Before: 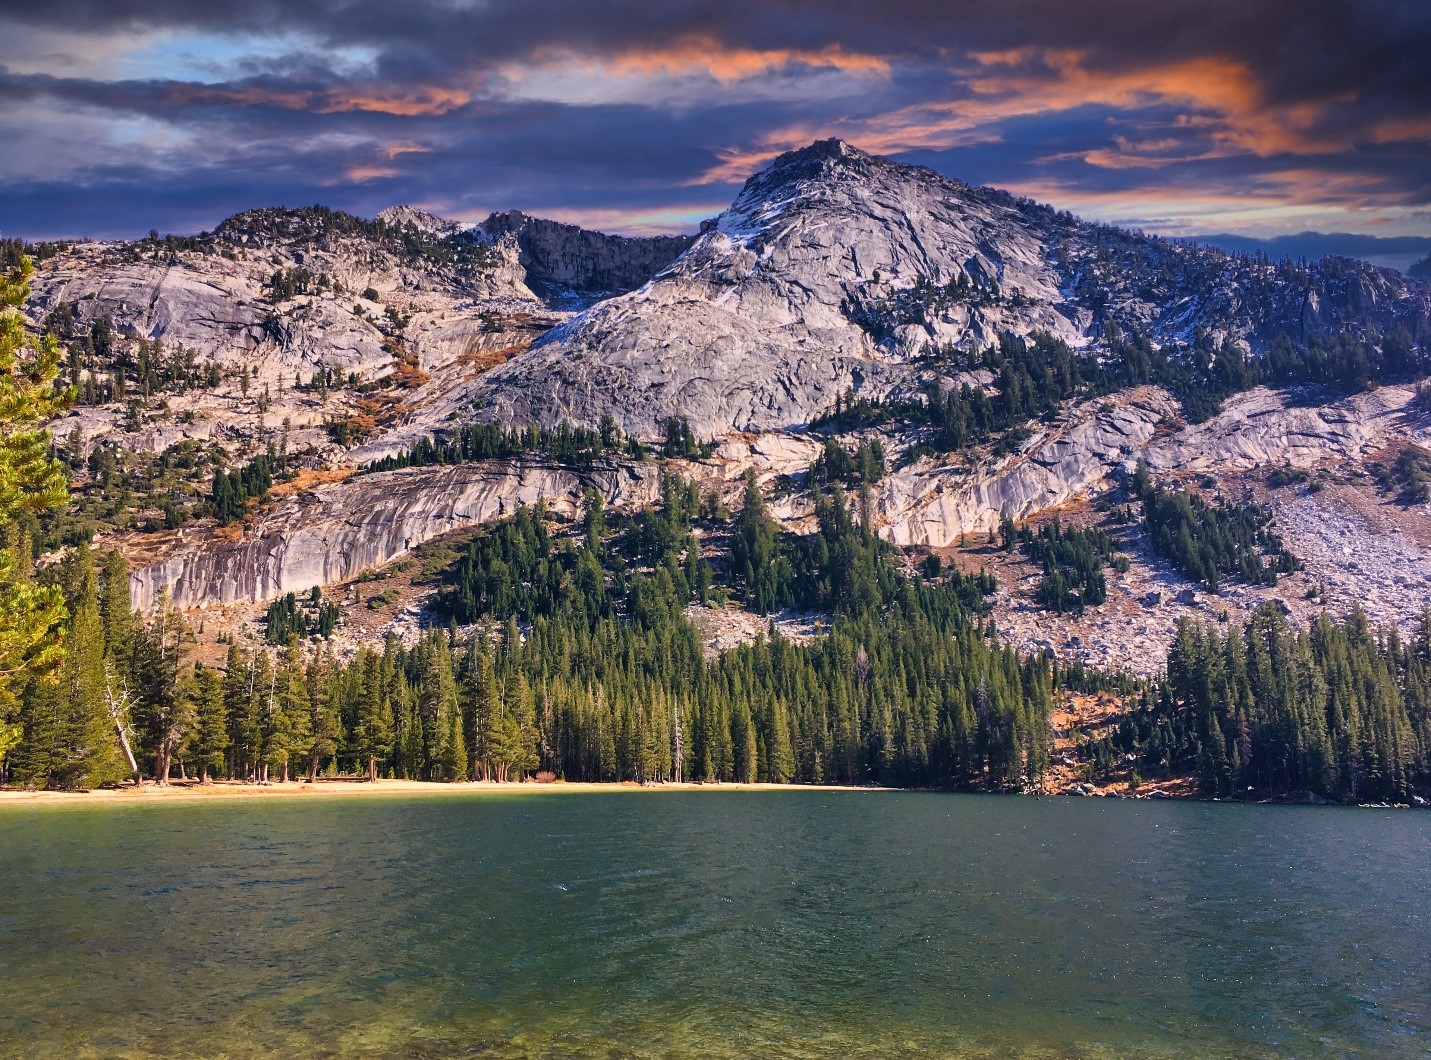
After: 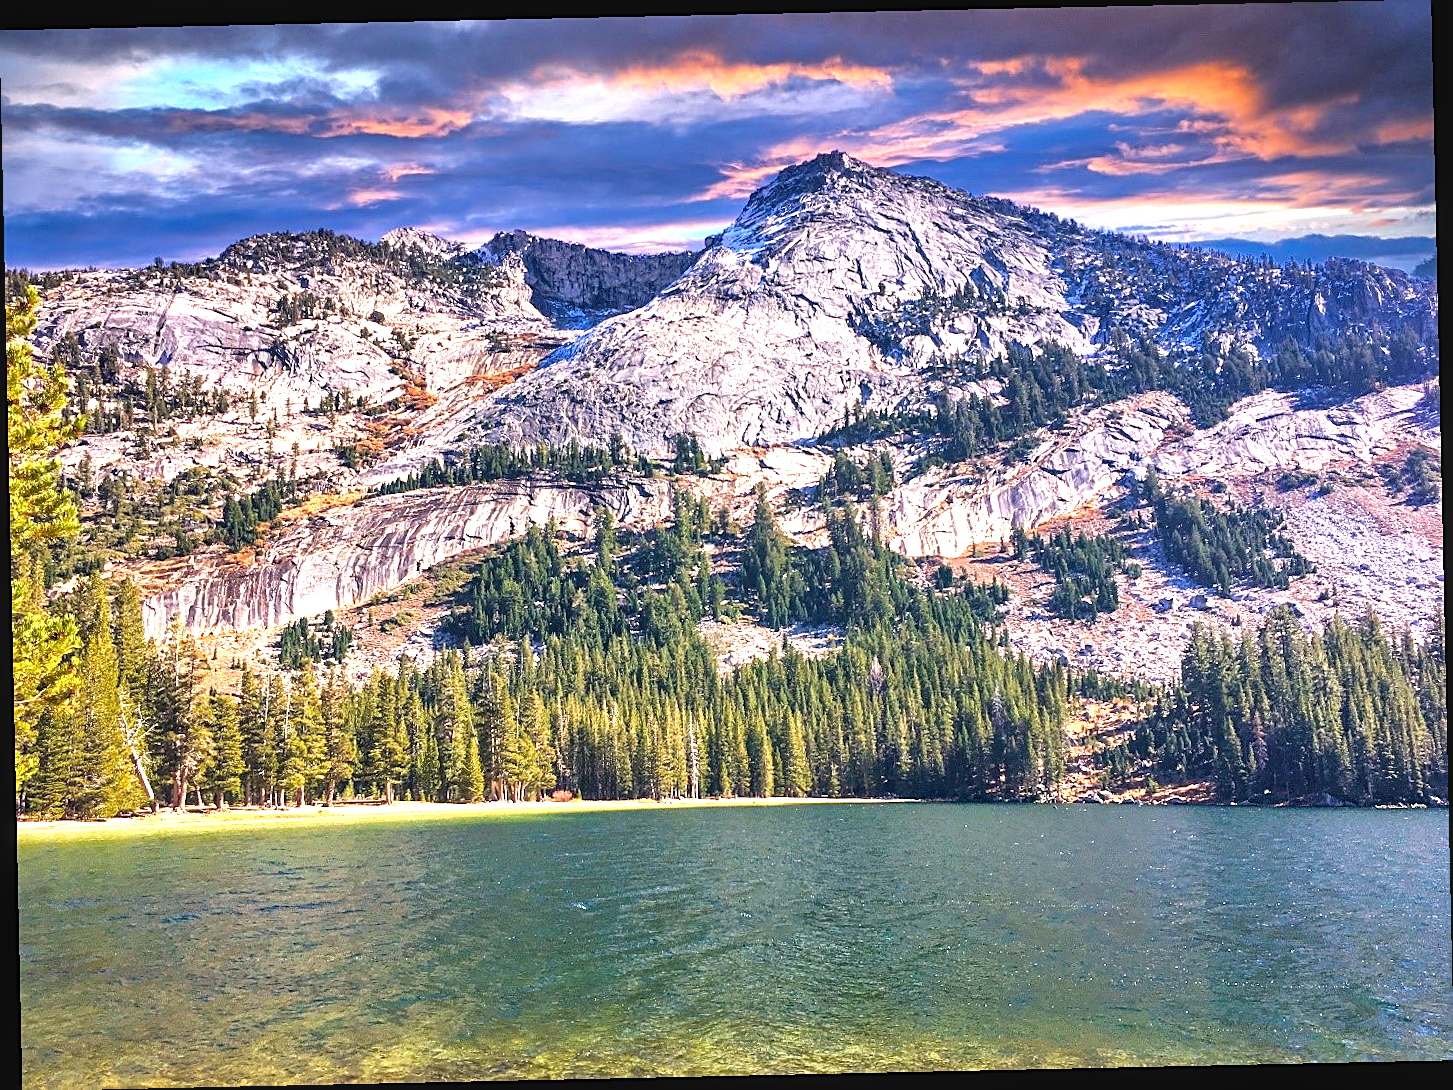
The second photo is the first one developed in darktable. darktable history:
sharpen: on, module defaults
rotate and perspective: rotation -1.24°, automatic cropping off
local contrast: detail 110%
exposure: black level correction 0, exposure 1.5 EV, compensate highlight preservation false
haze removal: compatibility mode true, adaptive false
